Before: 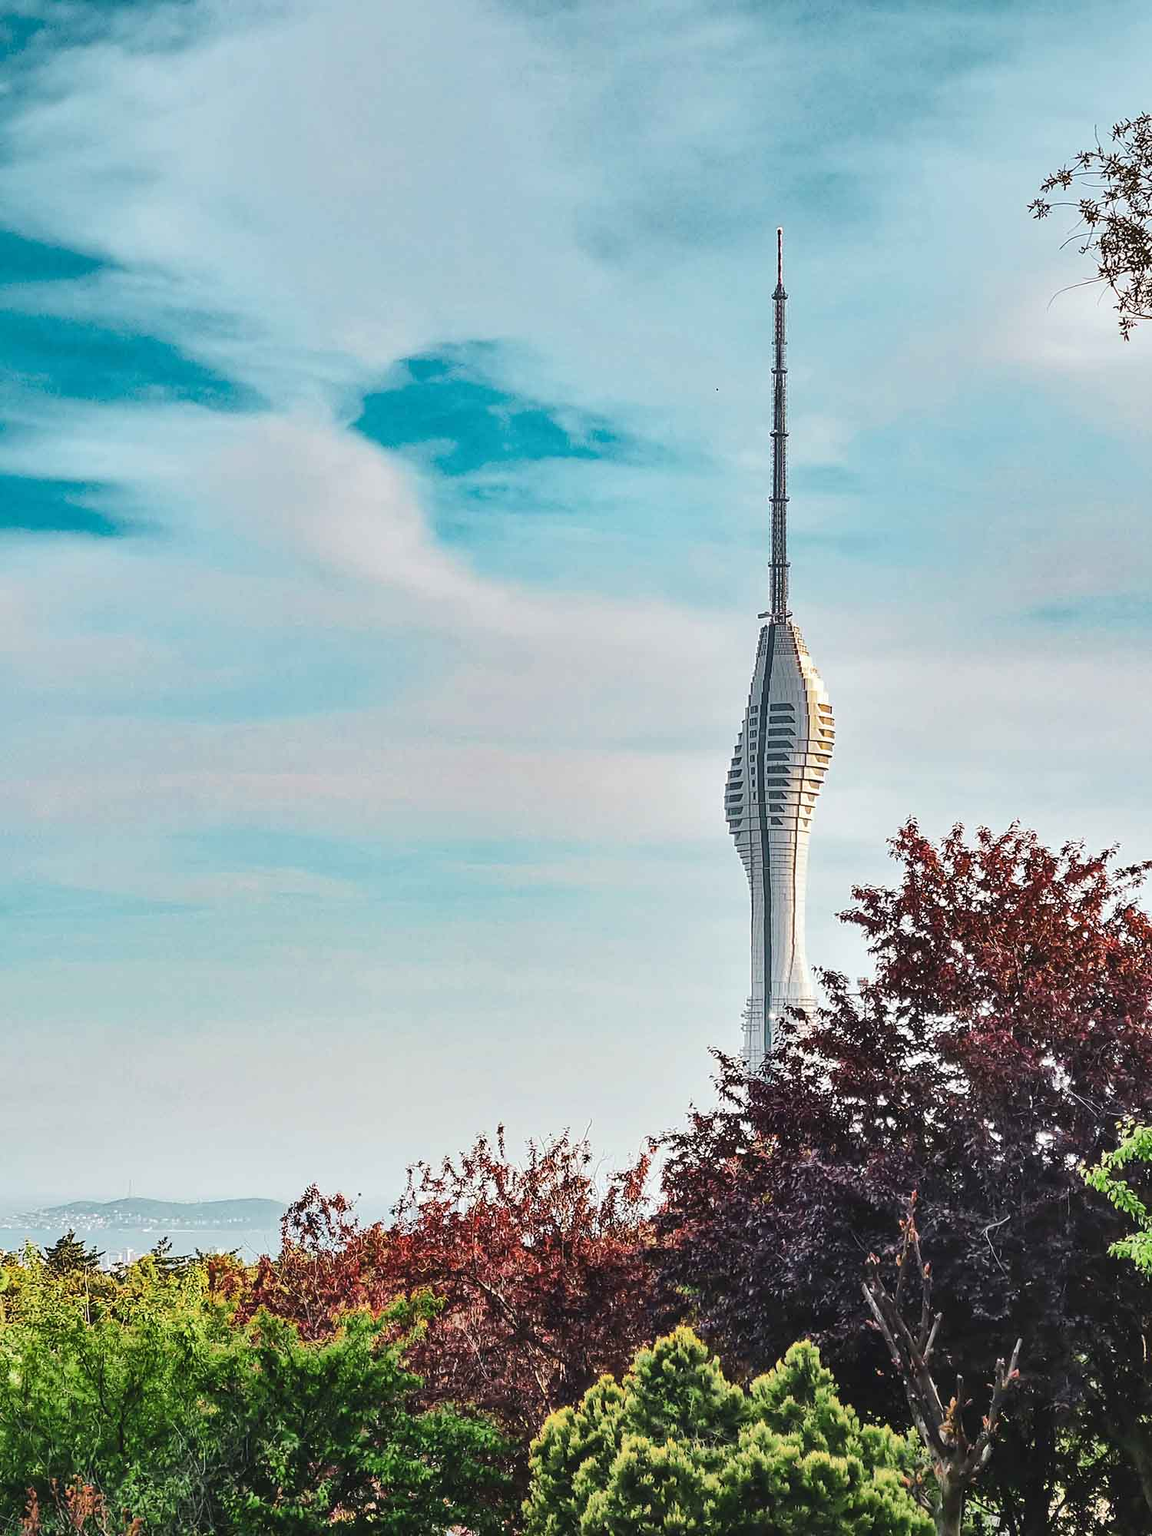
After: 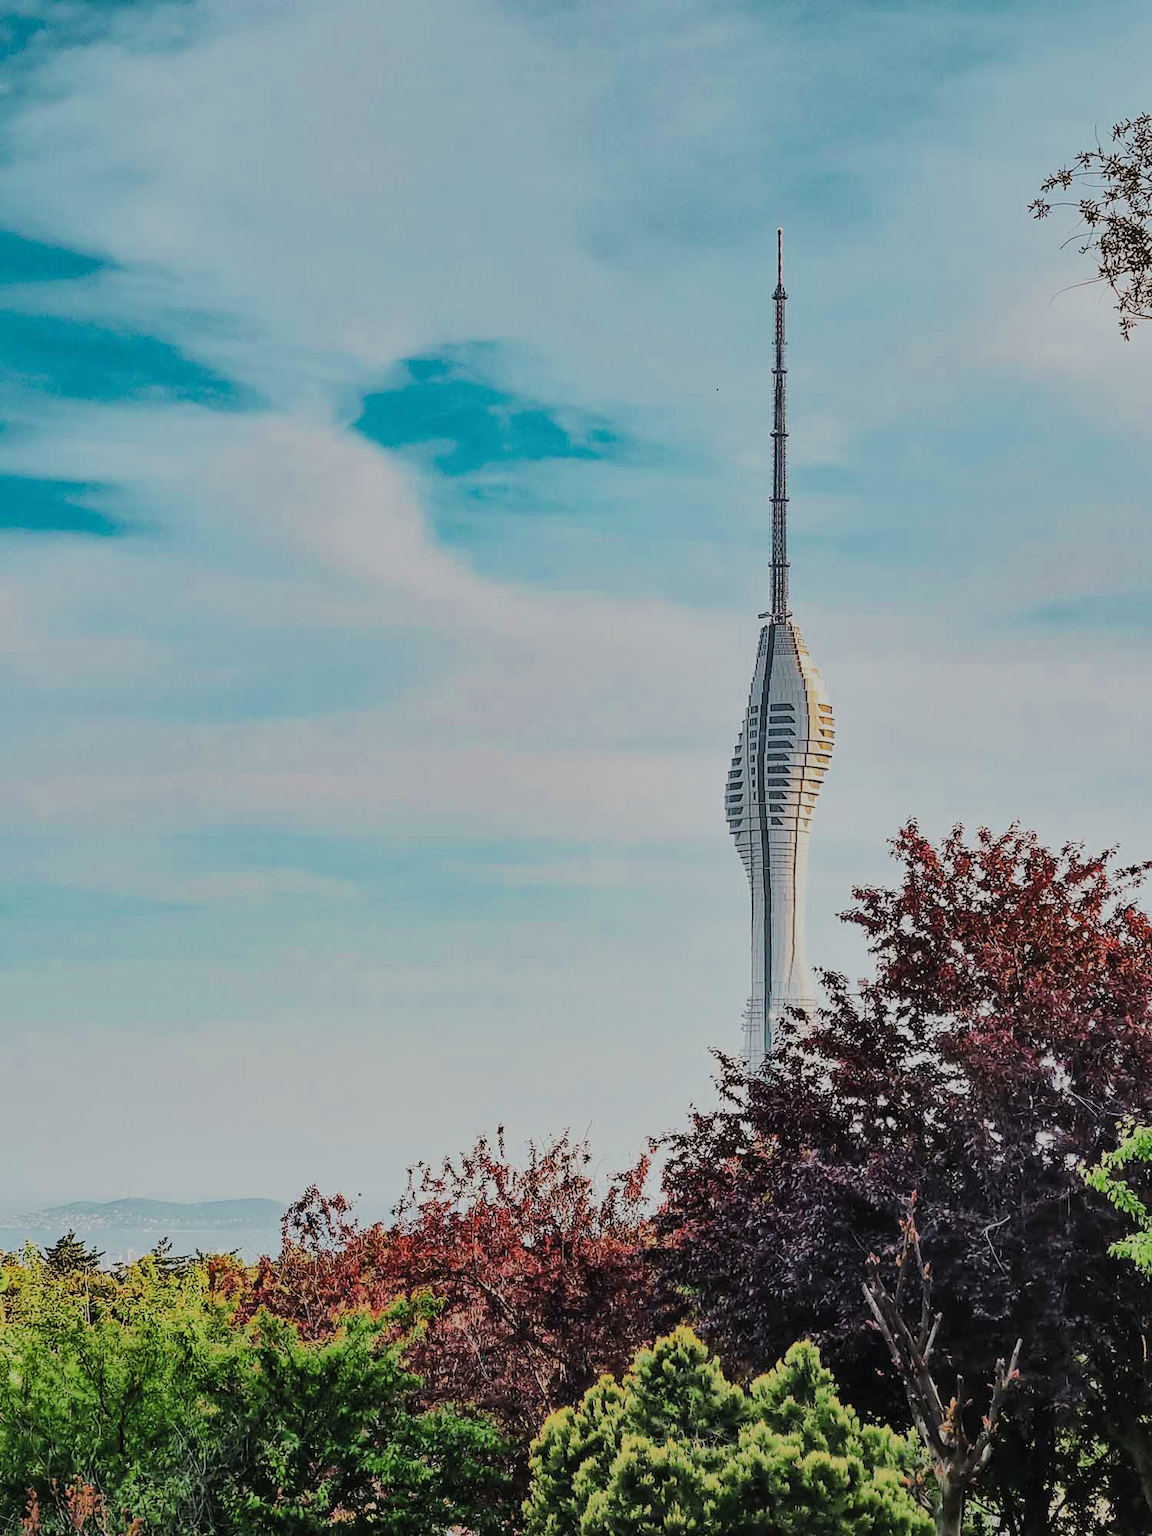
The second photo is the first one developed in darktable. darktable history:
filmic rgb: black relative exposure -6.06 EV, white relative exposure 6.96 EV, hardness 2.25, preserve chrominance max RGB, color science v6 (2022), contrast in shadows safe, contrast in highlights safe
